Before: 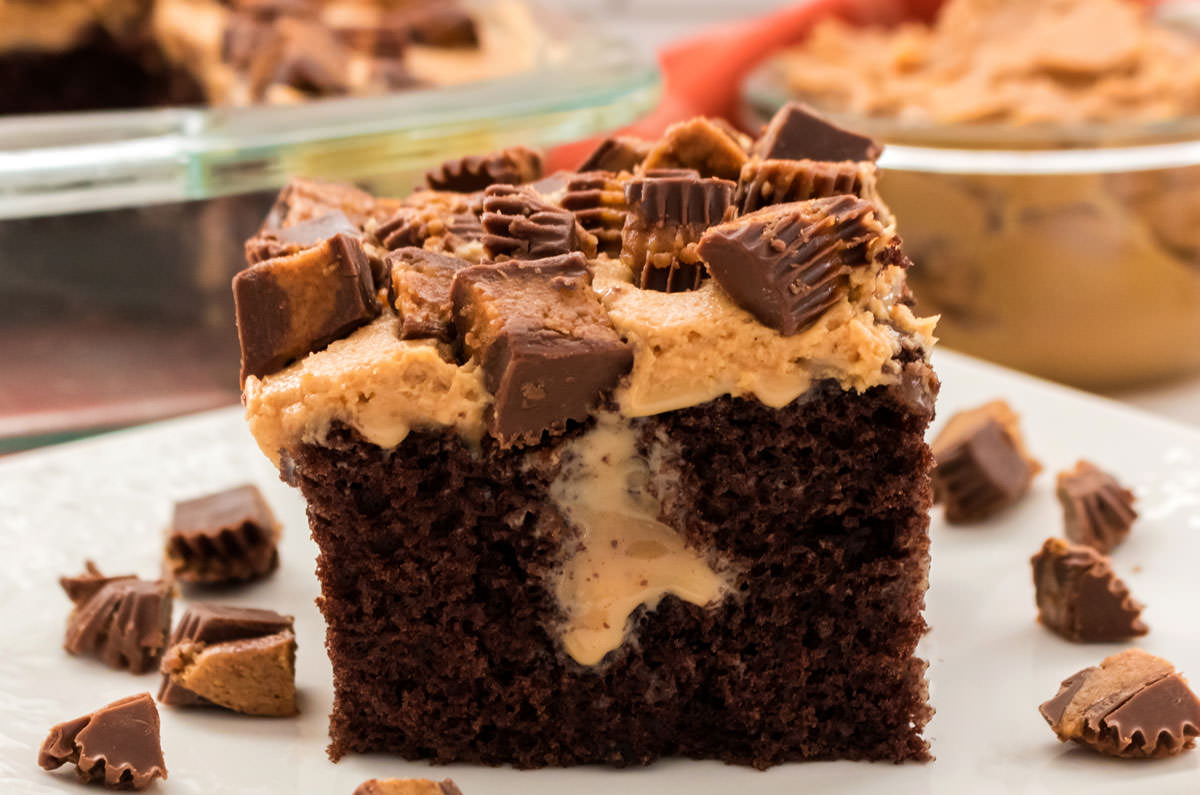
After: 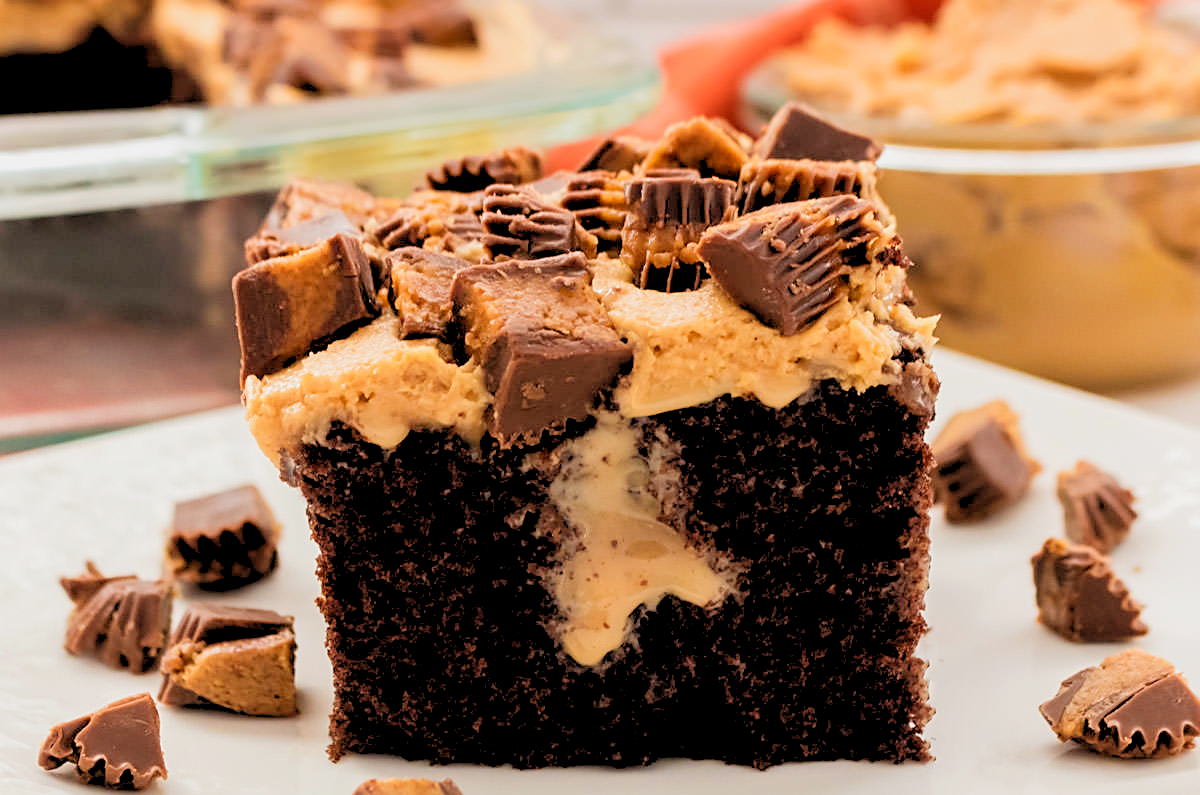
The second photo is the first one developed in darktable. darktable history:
sharpen: on, module defaults
tone curve: curves: ch0 [(0, 0) (0.004, 0.002) (0.02, 0.013) (0.218, 0.218) (0.664, 0.718) (0.832, 0.873) (1, 1)], preserve colors none
rgb levels: preserve colors sum RGB, levels [[0.038, 0.433, 0.934], [0, 0.5, 1], [0, 0.5, 1]]
